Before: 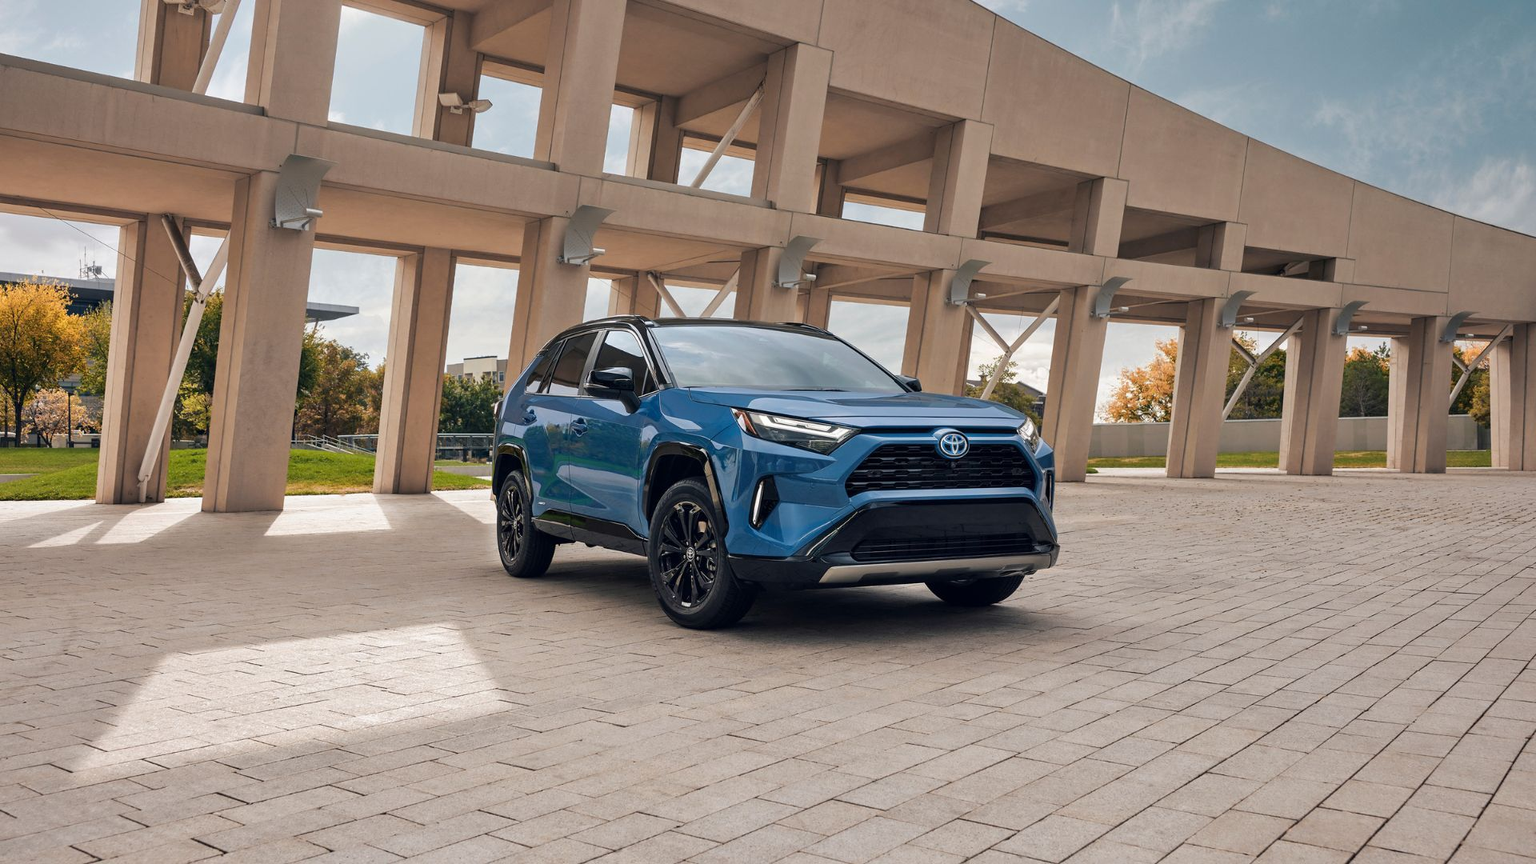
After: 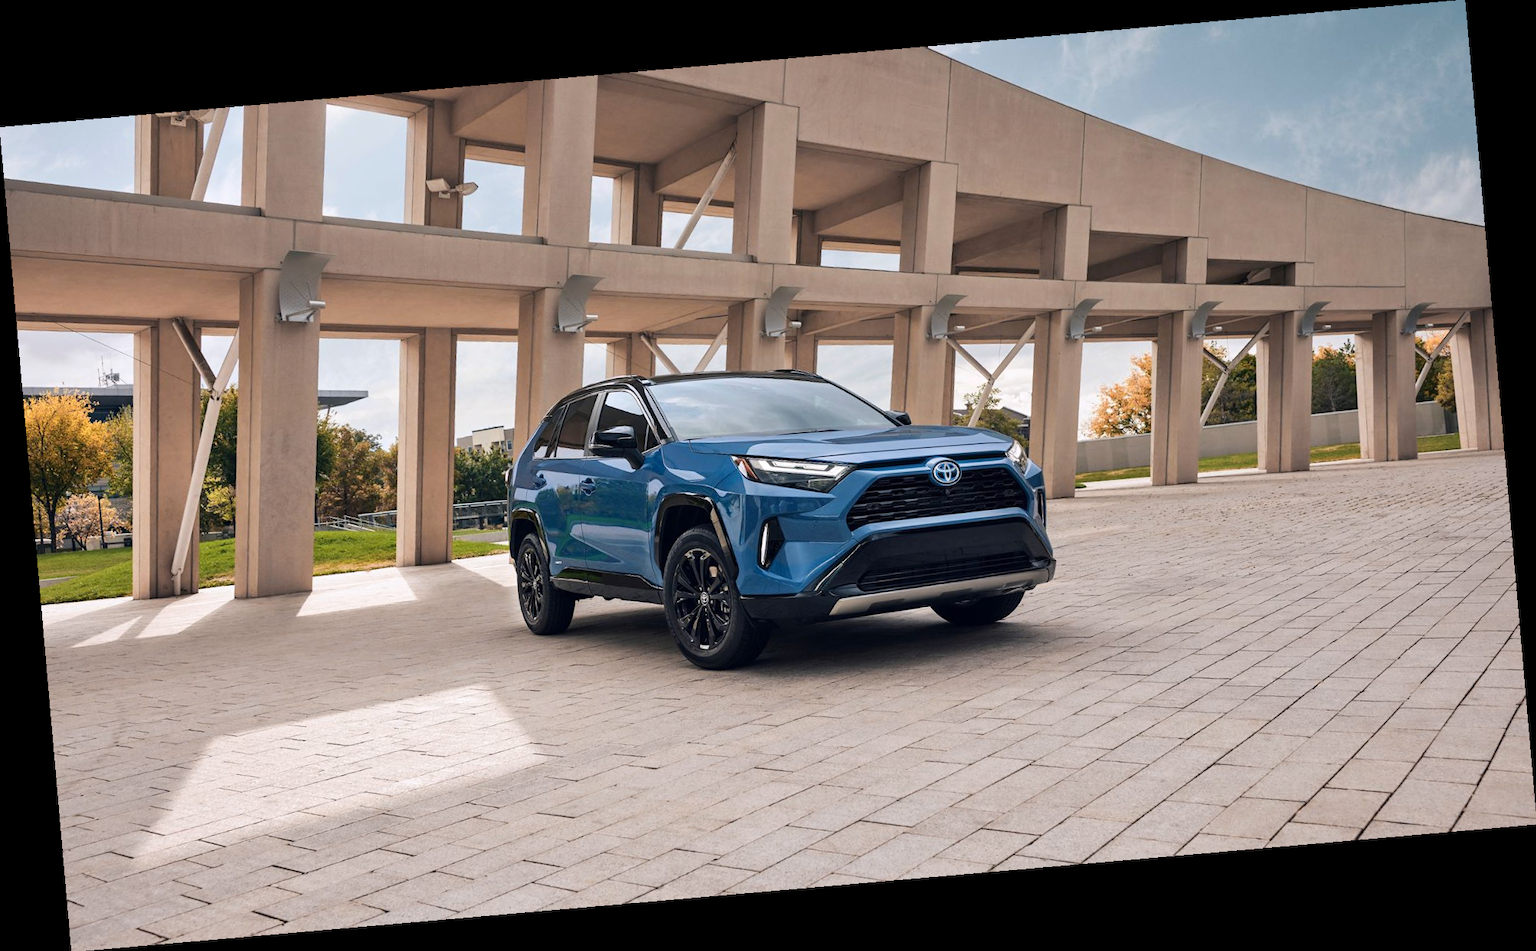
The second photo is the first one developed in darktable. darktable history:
contrast brightness saturation: contrast 0.15, brightness 0.05
white balance: red 1.004, blue 1.024
rotate and perspective: rotation -4.98°, automatic cropping off
